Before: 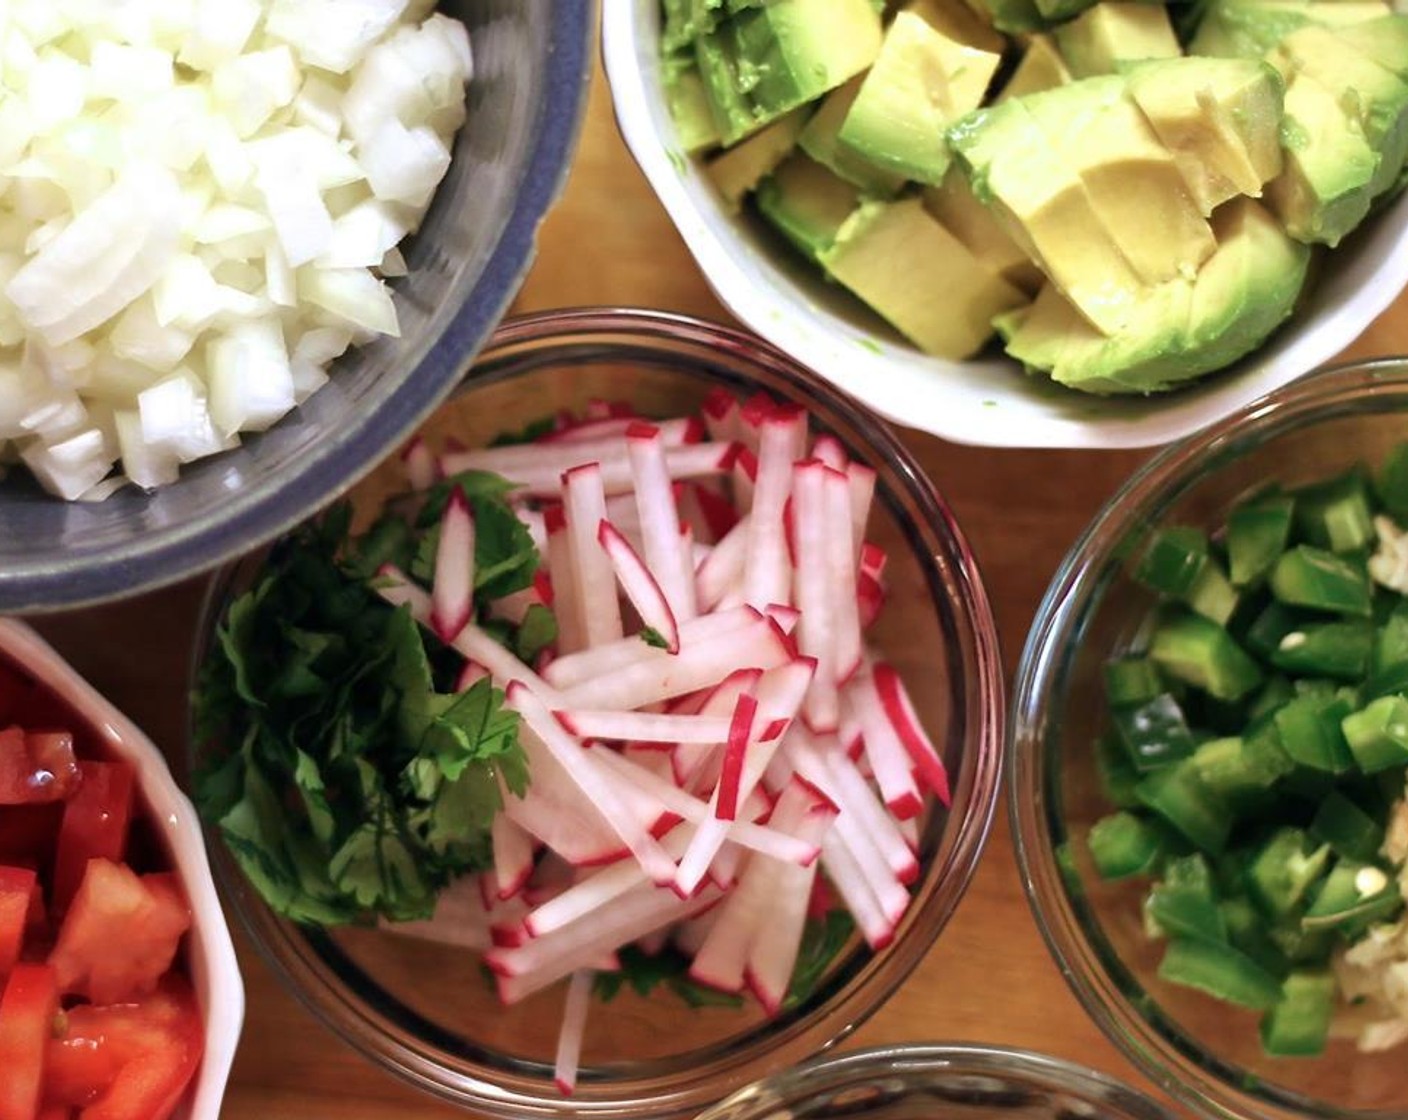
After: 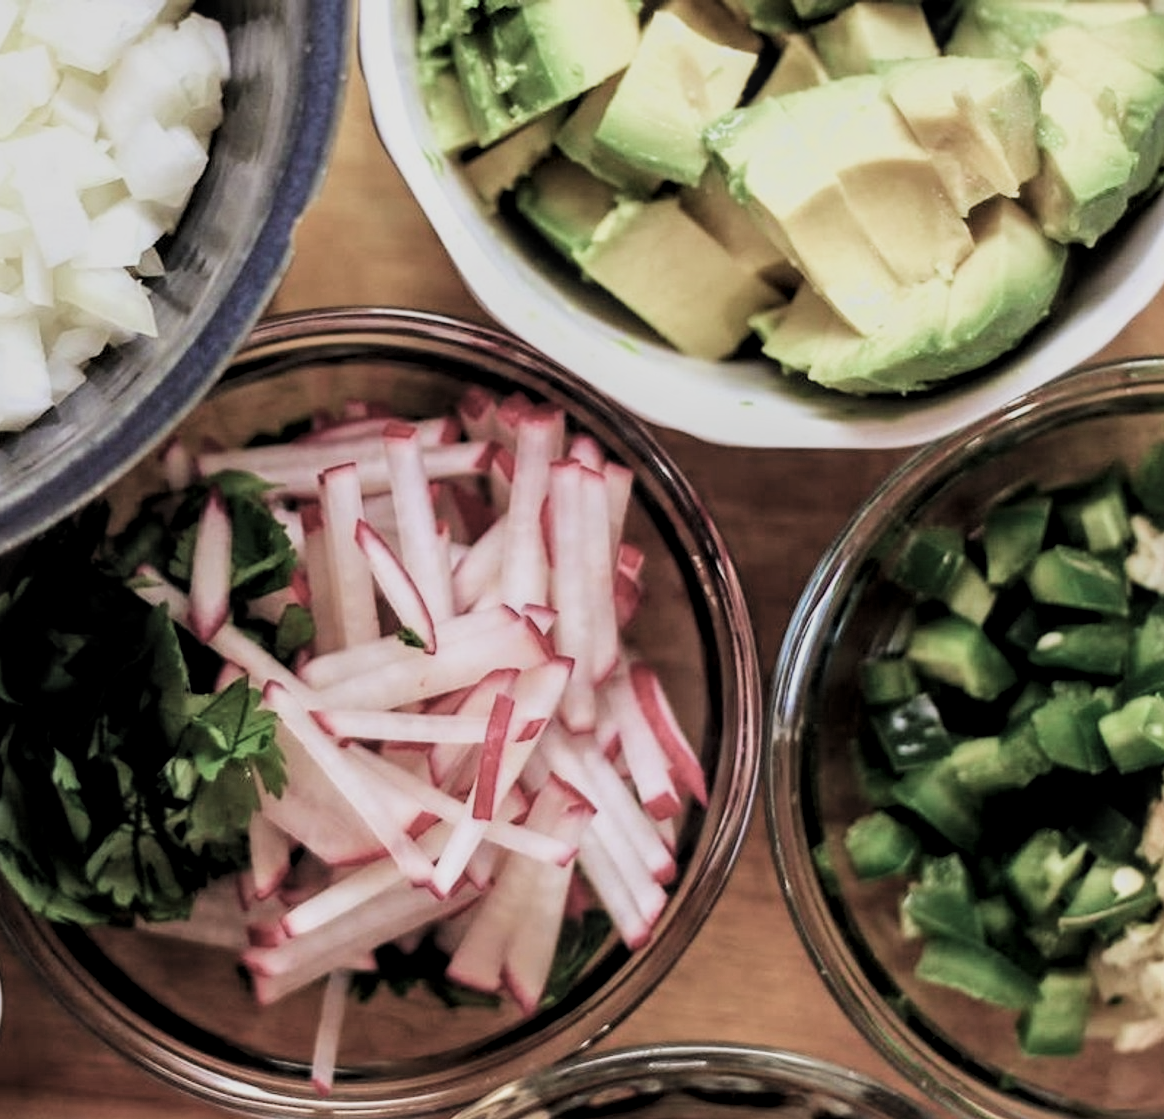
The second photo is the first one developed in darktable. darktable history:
crop: left 17.29%, bottom 0.016%
color zones: curves: ch0 [(0.068, 0.464) (0.25, 0.5) (0.48, 0.508) (0.75, 0.536) (0.886, 0.476) (0.967, 0.456)]; ch1 [(0.066, 0.456) (0.25, 0.5) (0.616, 0.508) (0.746, 0.56) (0.934, 0.444)]
filmic rgb: black relative exposure -5.06 EV, white relative exposure 3.98 EV, hardness 2.9, contrast 1.297, highlights saturation mix -10.72%, color science v5 (2021), contrast in shadows safe, contrast in highlights safe
local contrast: detail 130%
